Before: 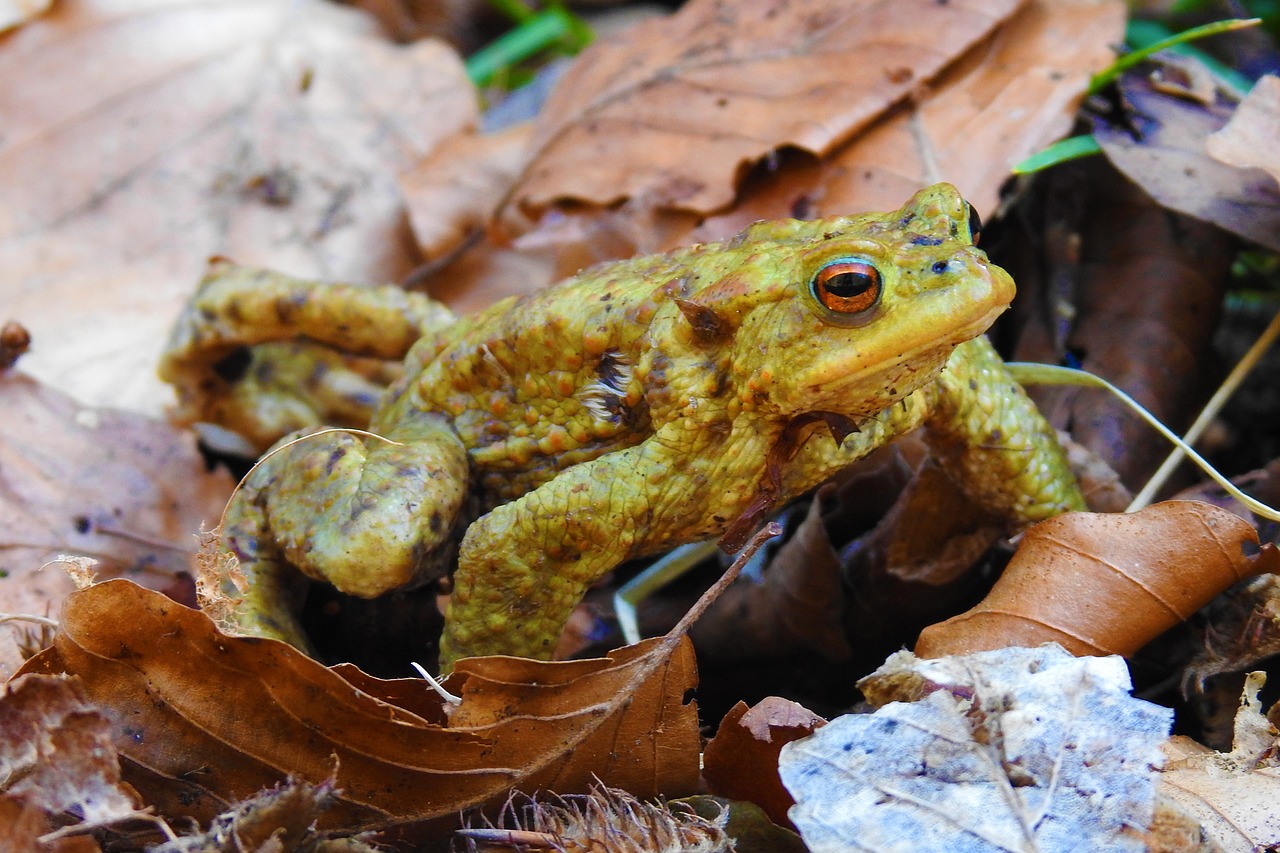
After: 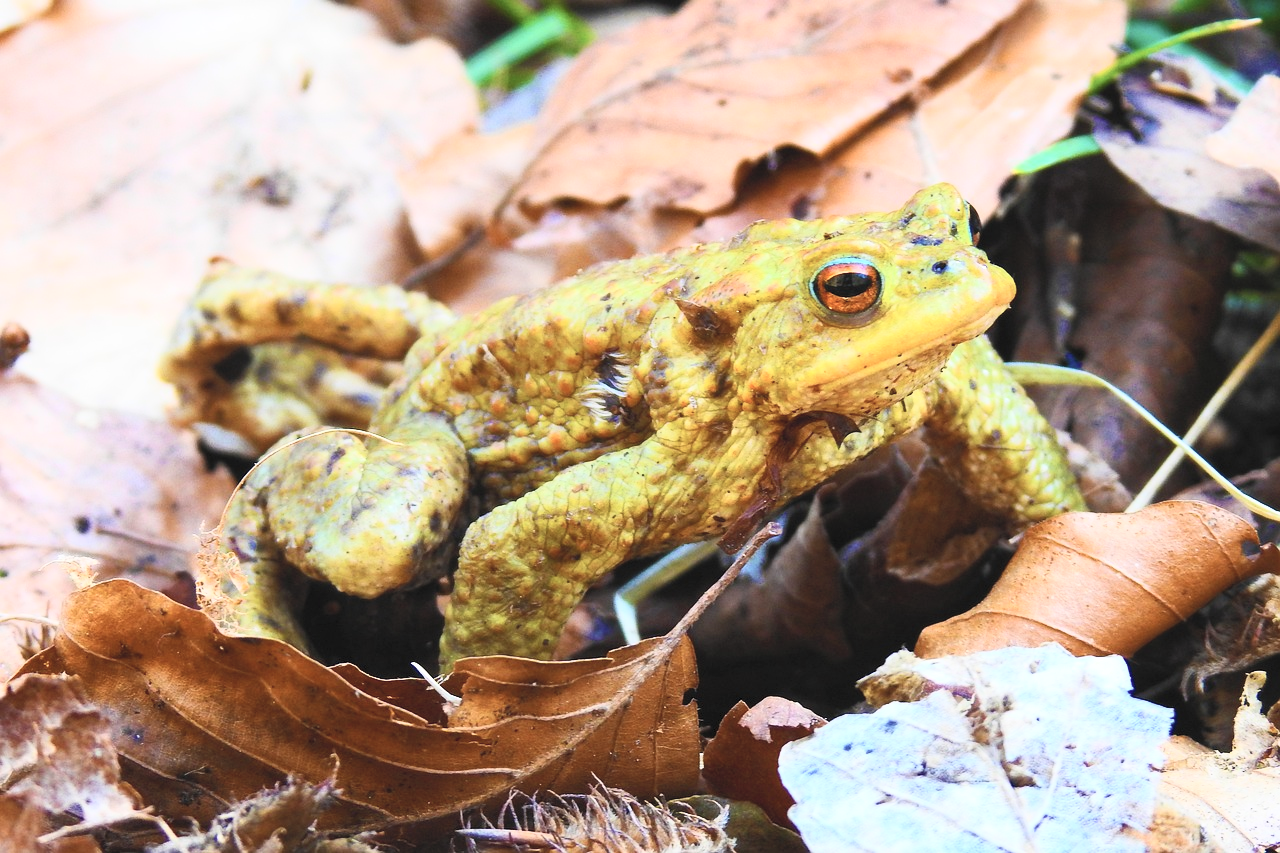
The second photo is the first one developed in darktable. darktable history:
contrast brightness saturation: contrast 0.384, brightness 0.544
